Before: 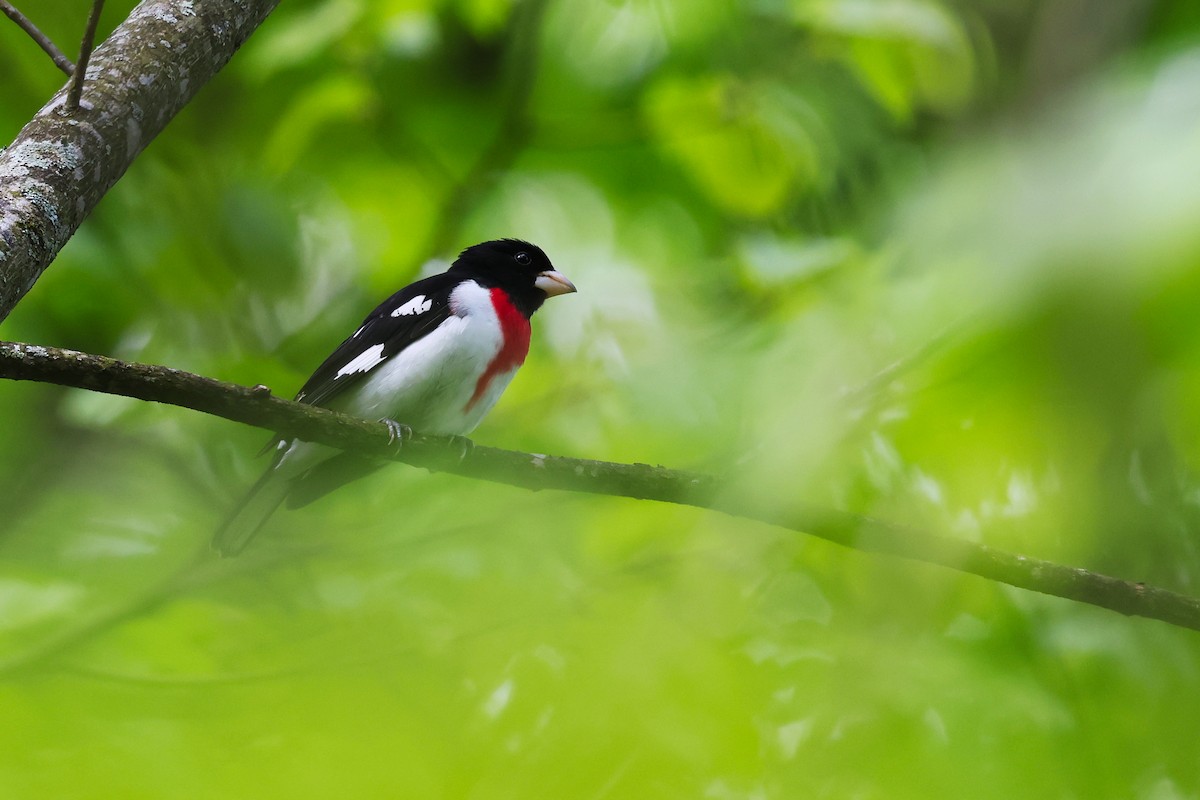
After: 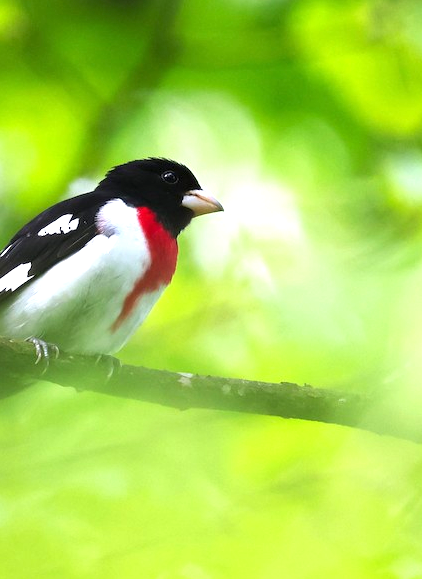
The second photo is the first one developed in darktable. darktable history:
crop and rotate: left 29.476%, top 10.214%, right 35.32%, bottom 17.333%
exposure: exposure 1 EV, compensate highlight preservation false
